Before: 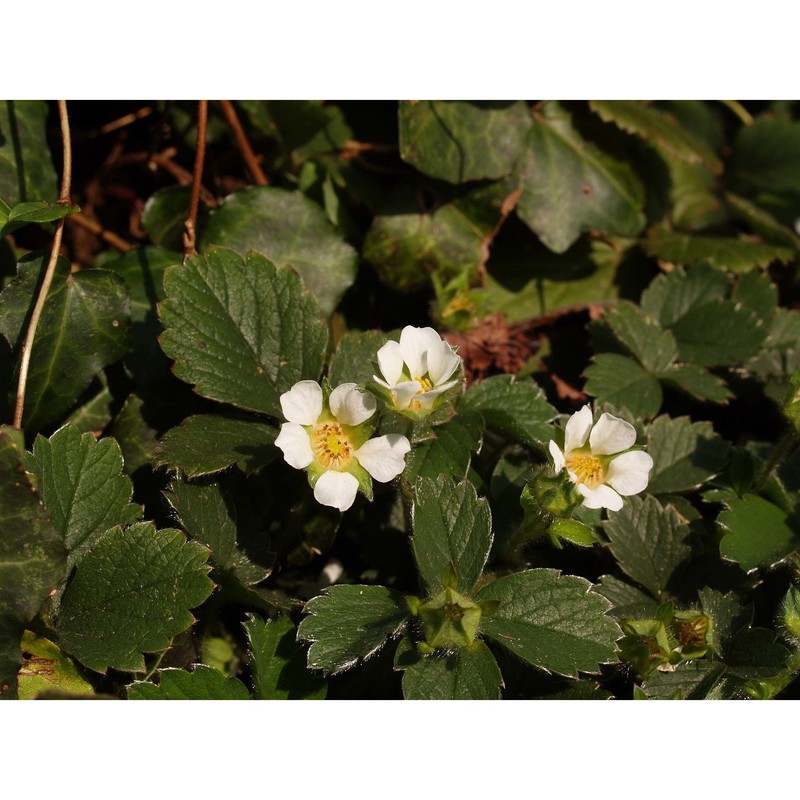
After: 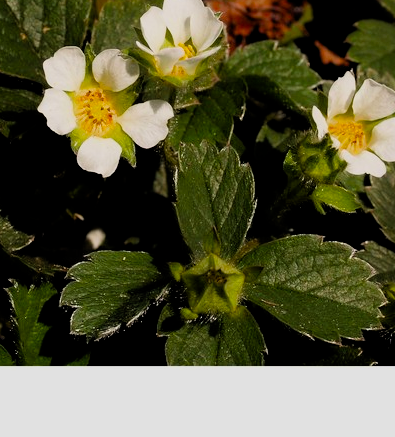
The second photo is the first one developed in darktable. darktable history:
crop: left 29.672%, top 41.786%, right 20.851%, bottom 3.487%
filmic rgb: black relative exposure -7.75 EV, white relative exposure 4.4 EV, threshold 3 EV, target black luminance 0%, hardness 3.76, latitude 50.51%, contrast 1.074, highlights saturation mix 10%, shadows ↔ highlights balance -0.22%, color science v4 (2020), enable highlight reconstruction true
